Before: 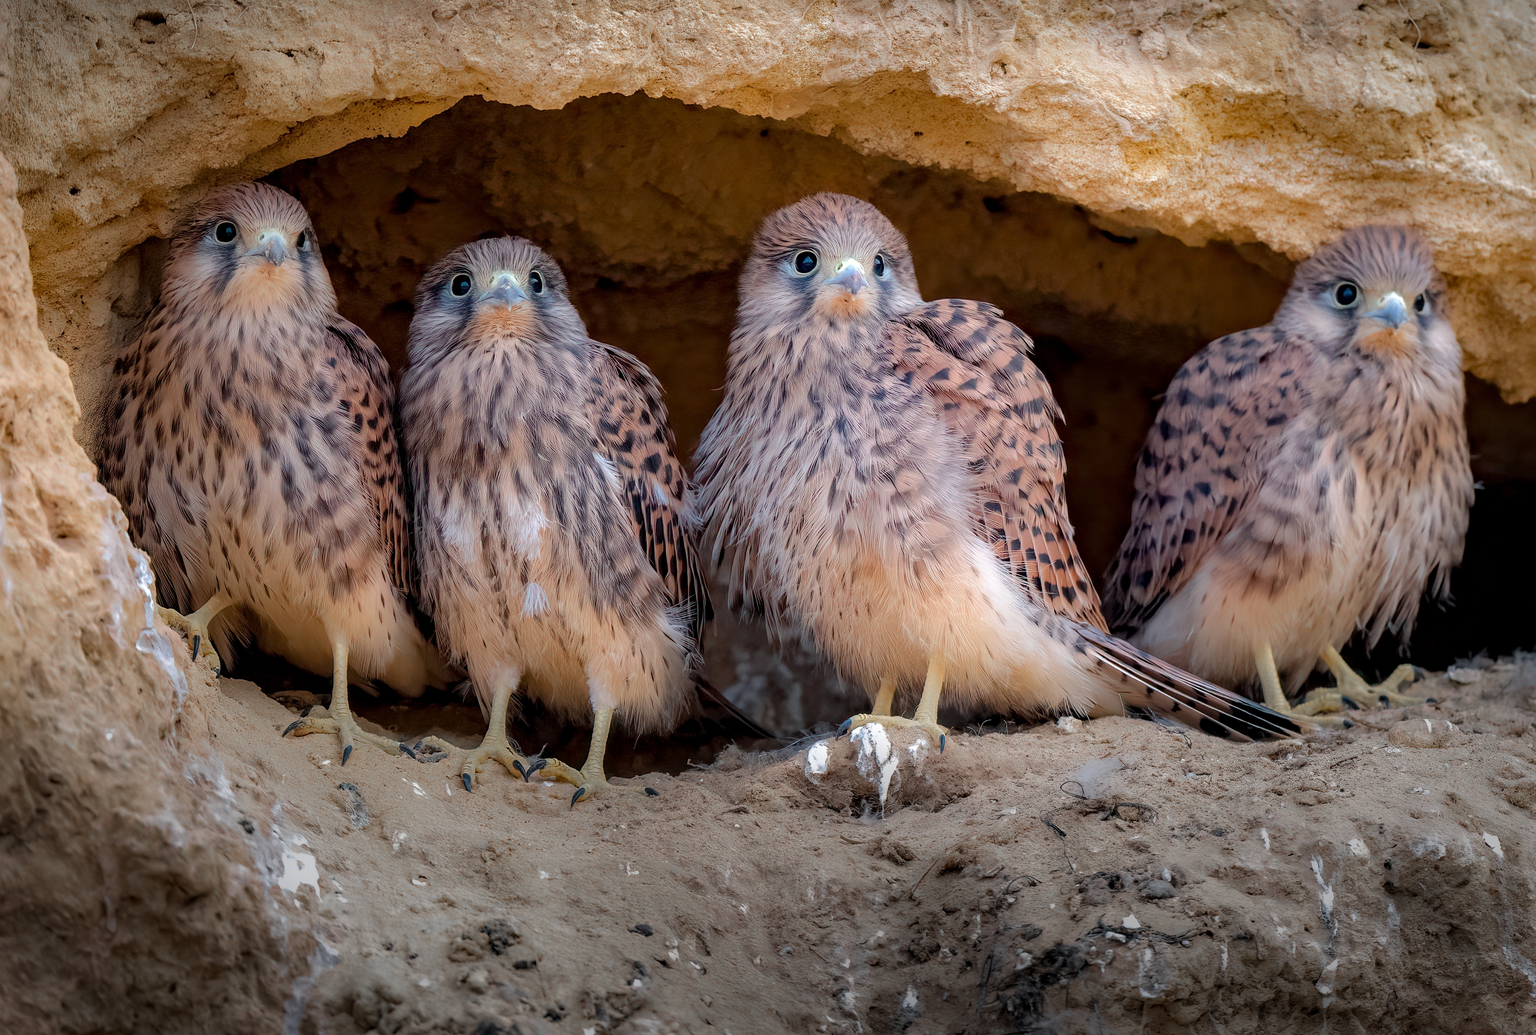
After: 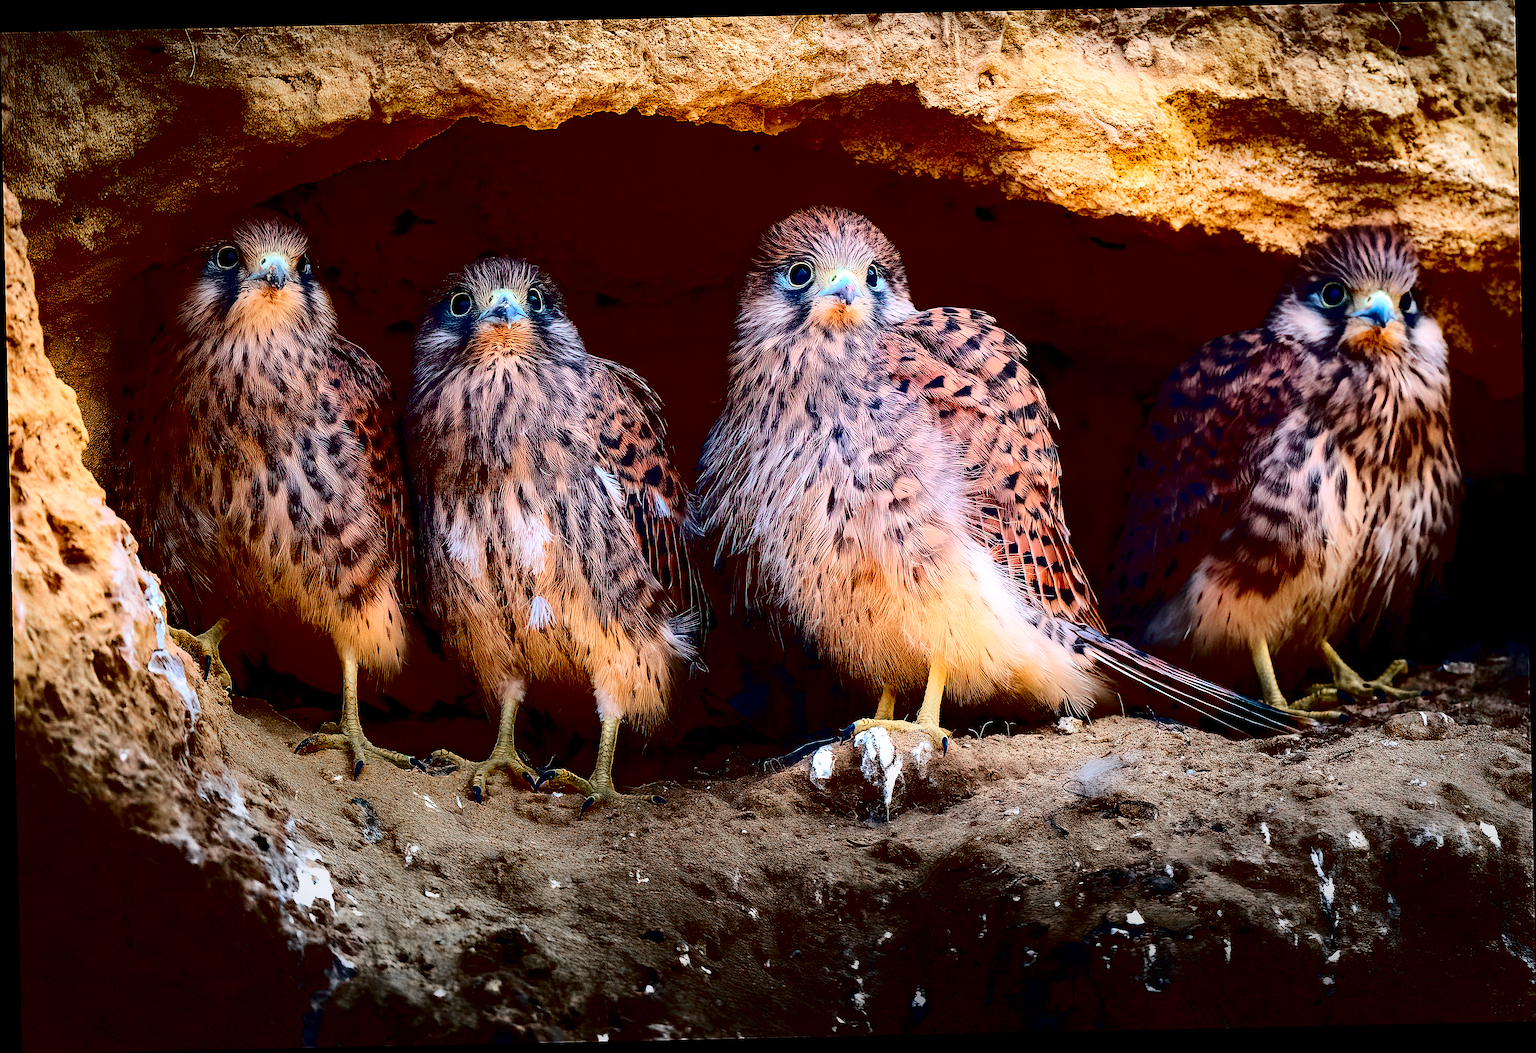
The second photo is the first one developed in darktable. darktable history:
rotate and perspective: rotation -1.24°, automatic cropping off
sharpen: on, module defaults
contrast brightness saturation: contrast 0.77, brightness -1, saturation 1
exposure: black level correction 0.001, exposure 0.191 EV, compensate highlight preservation false
